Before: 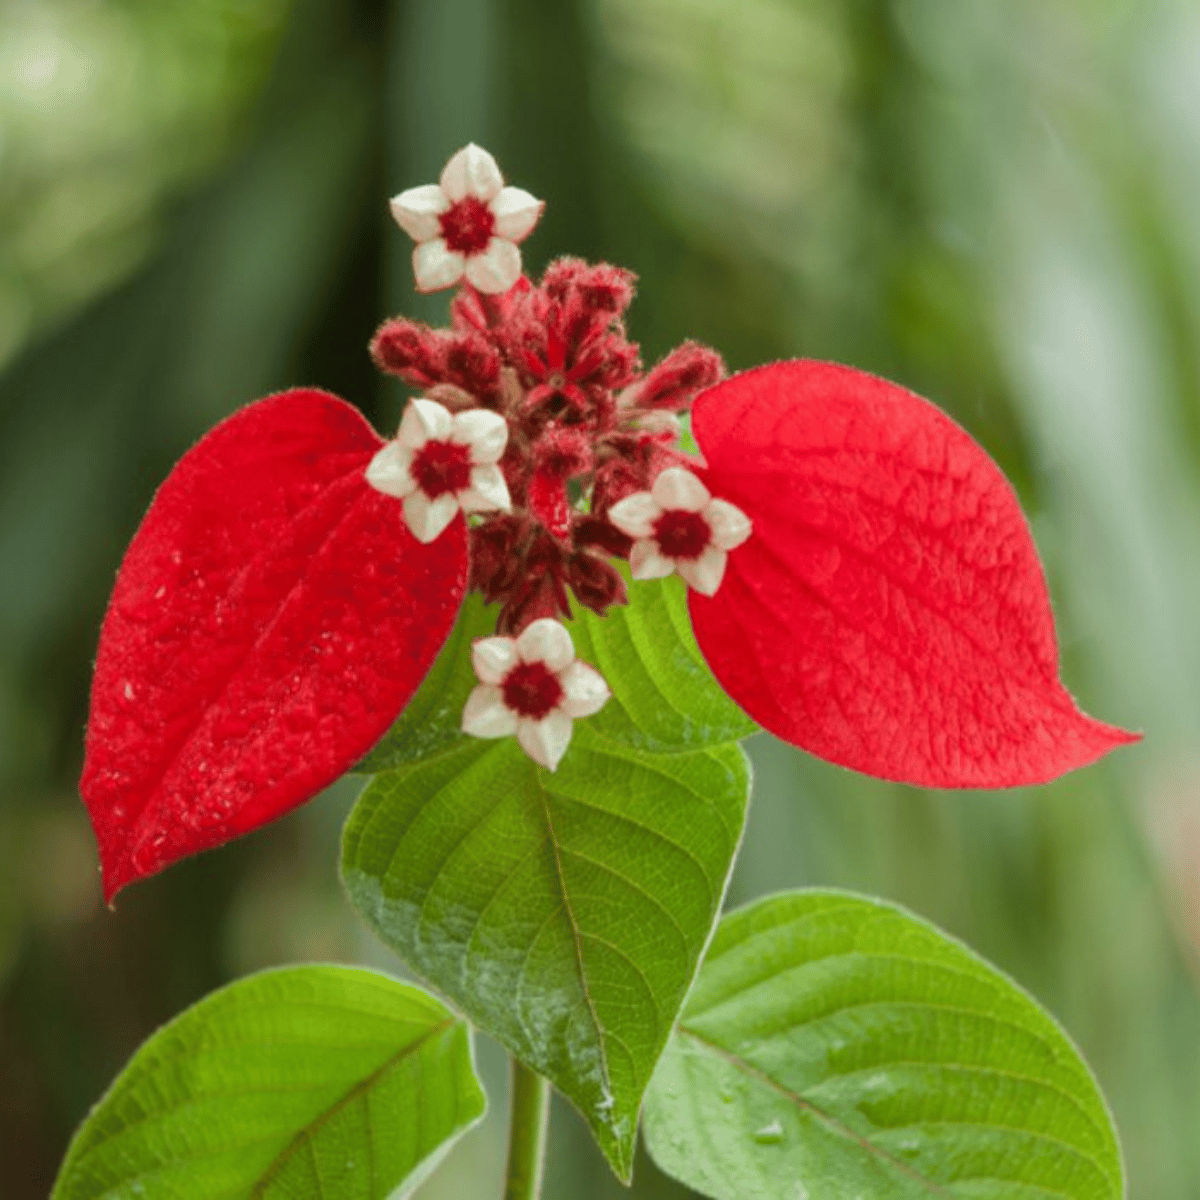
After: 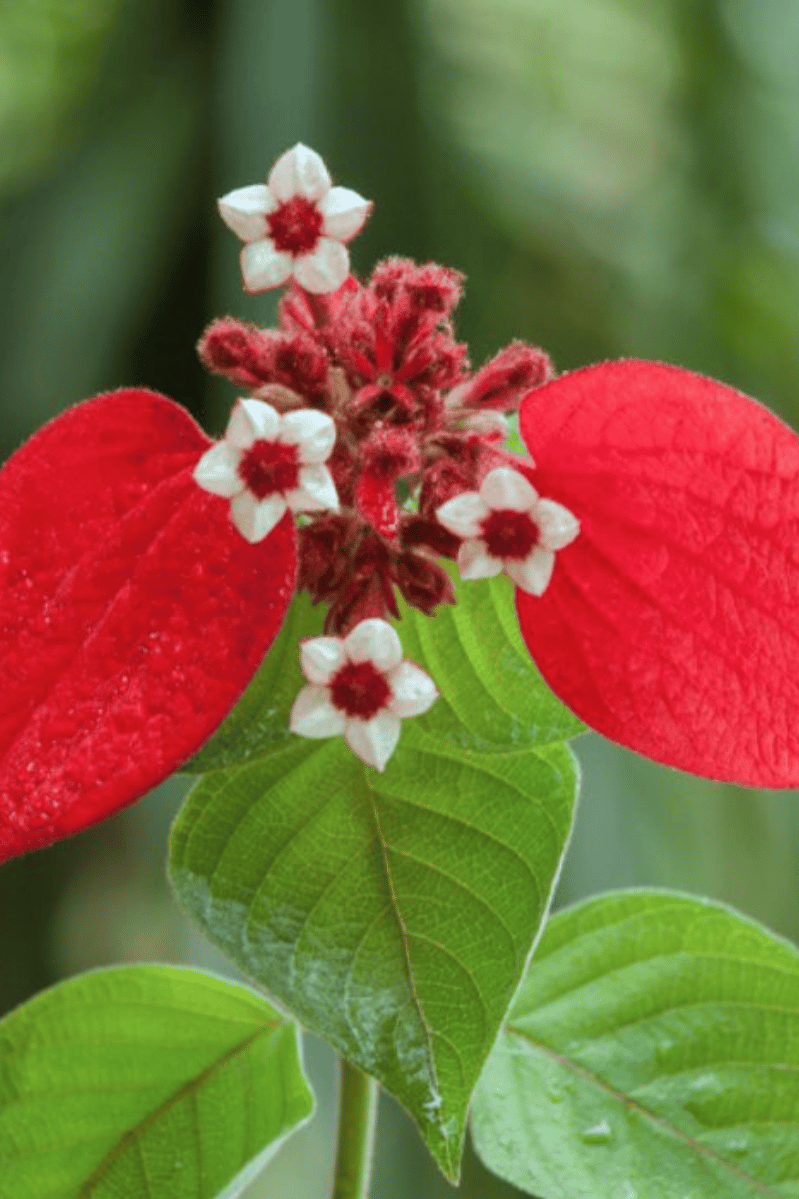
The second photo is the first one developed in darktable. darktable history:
shadows and highlights: shadows 11.52, white point adjustment 1.25, highlights -1.19, soften with gaussian
crop and rotate: left 14.368%, right 18.98%
color correction: highlights a* -3.92, highlights b* -10.92
